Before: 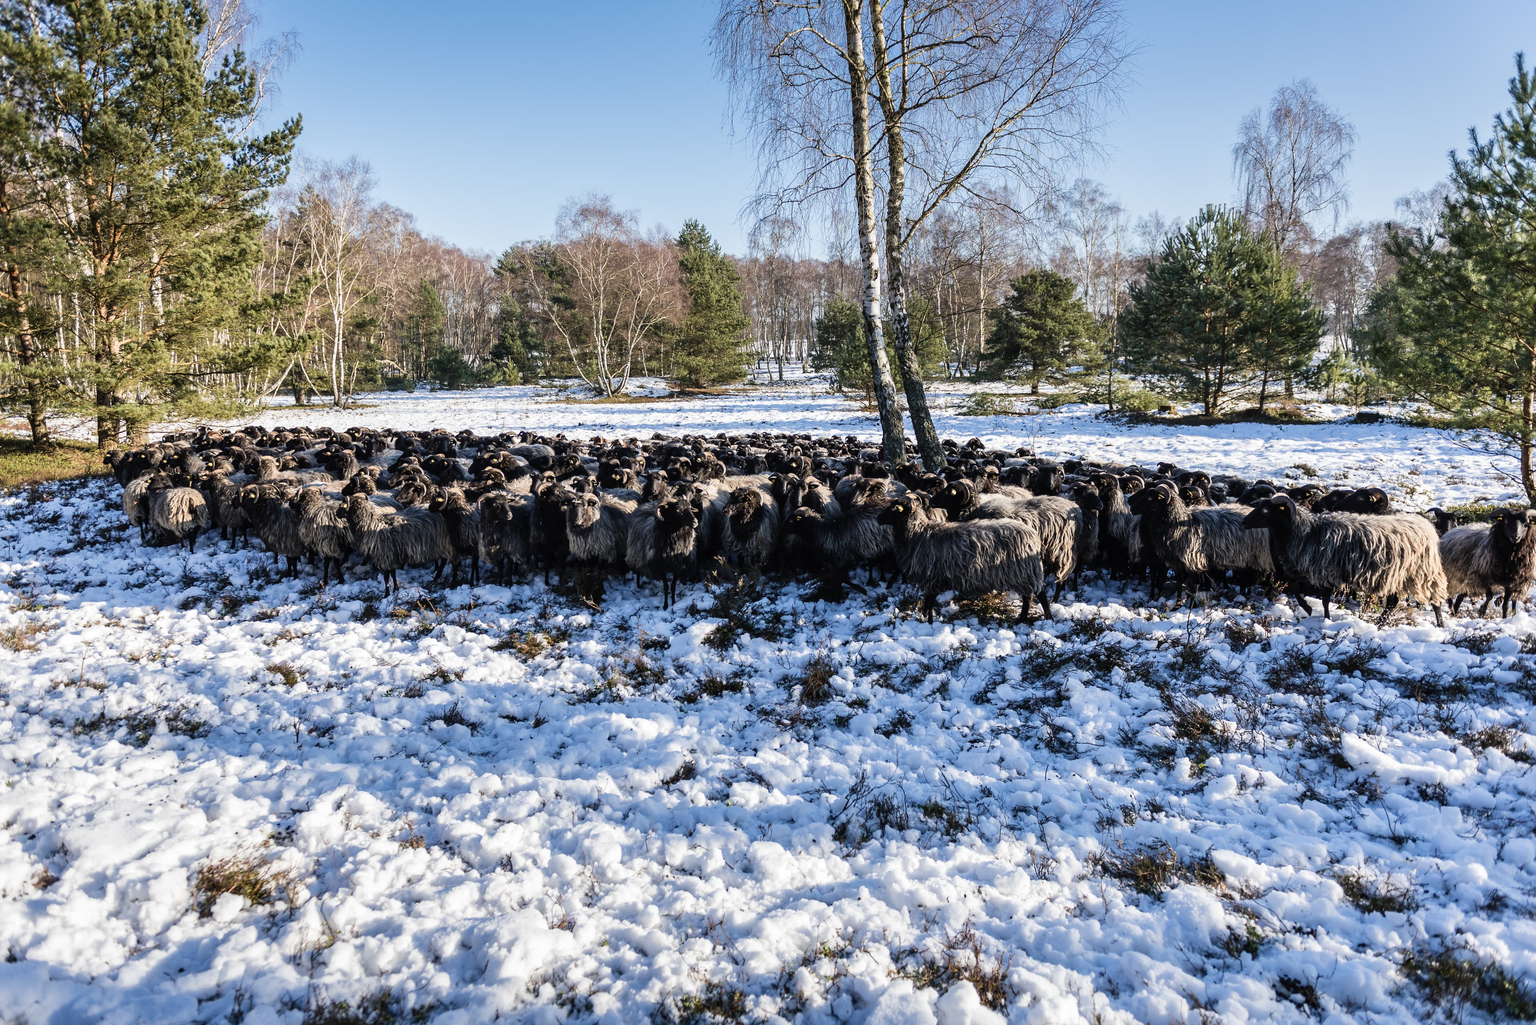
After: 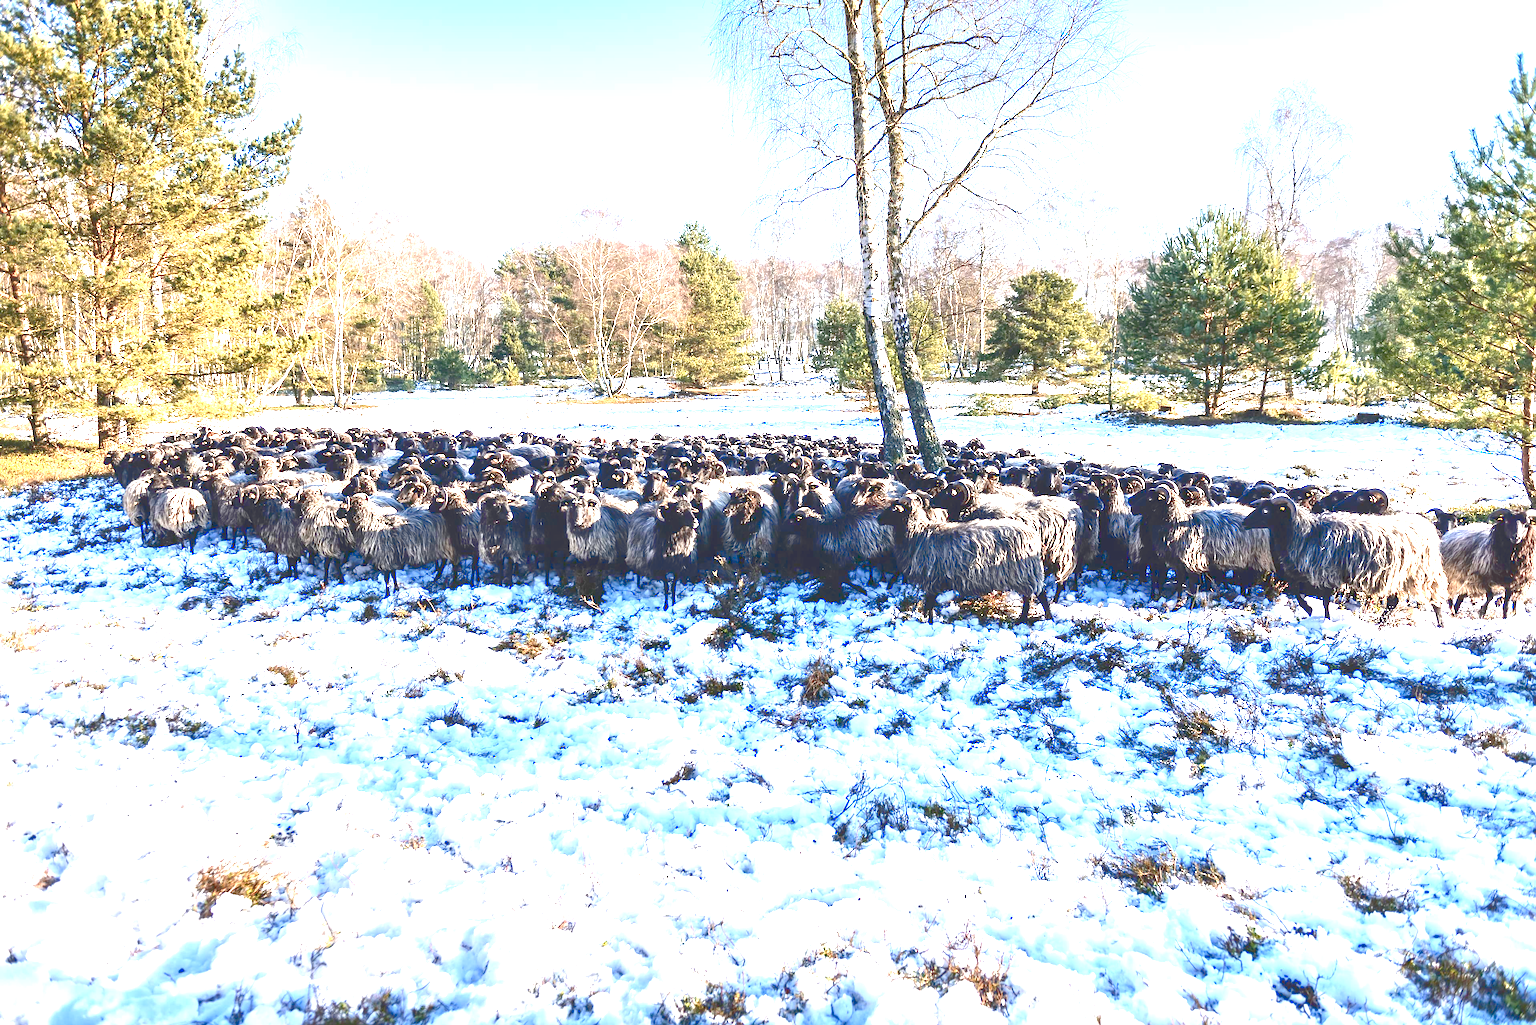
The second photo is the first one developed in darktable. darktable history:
levels: levels [0.044, 0.475, 0.791]
tone curve: curves: ch0 [(0, 0) (0.003, 0.275) (0.011, 0.288) (0.025, 0.309) (0.044, 0.326) (0.069, 0.346) (0.1, 0.37) (0.136, 0.396) (0.177, 0.432) (0.224, 0.473) (0.277, 0.516) (0.335, 0.566) (0.399, 0.611) (0.468, 0.661) (0.543, 0.711) (0.623, 0.761) (0.709, 0.817) (0.801, 0.867) (0.898, 0.911) (1, 1)], color space Lab, linked channels, preserve colors none
color zones: curves: ch1 [(0, 0.455) (0.063, 0.455) (0.286, 0.495) (0.429, 0.5) (0.571, 0.5) (0.714, 0.5) (0.857, 0.5) (1, 0.455)]; ch2 [(0, 0.532) (0.063, 0.521) (0.233, 0.447) (0.429, 0.489) (0.571, 0.5) (0.714, 0.5) (0.857, 0.5) (1, 0.532)]
exposure: exposure 0.524 EV, compensate exposure bias true, compensate highlight preservation false
sharpen: amount 0.208
